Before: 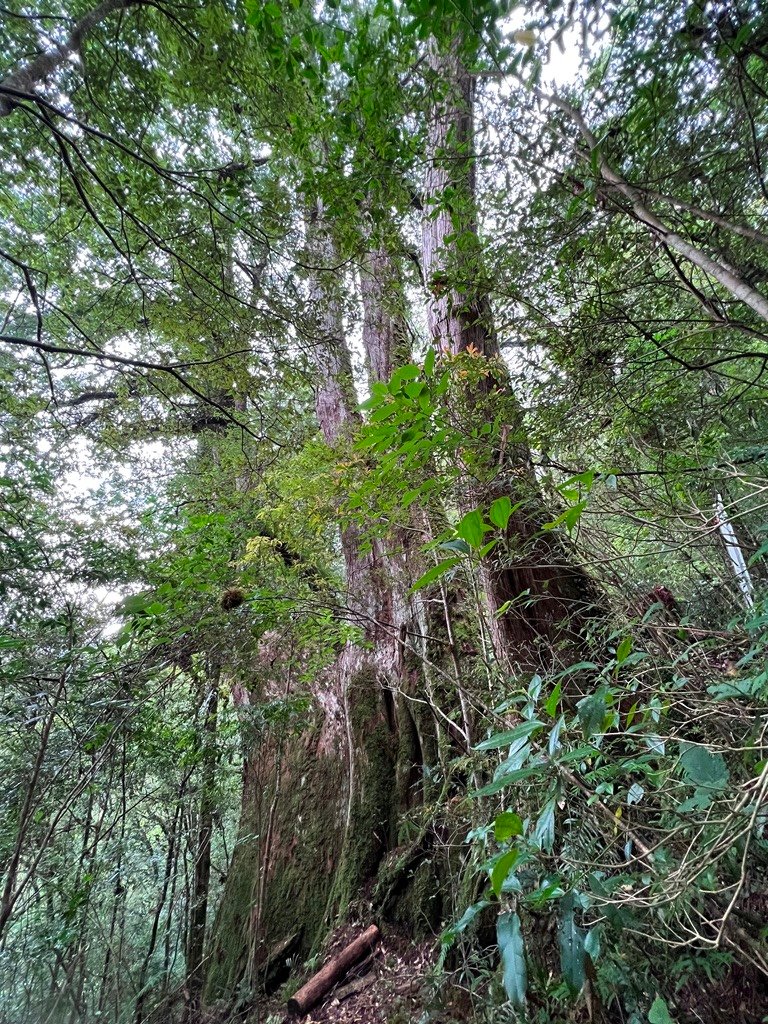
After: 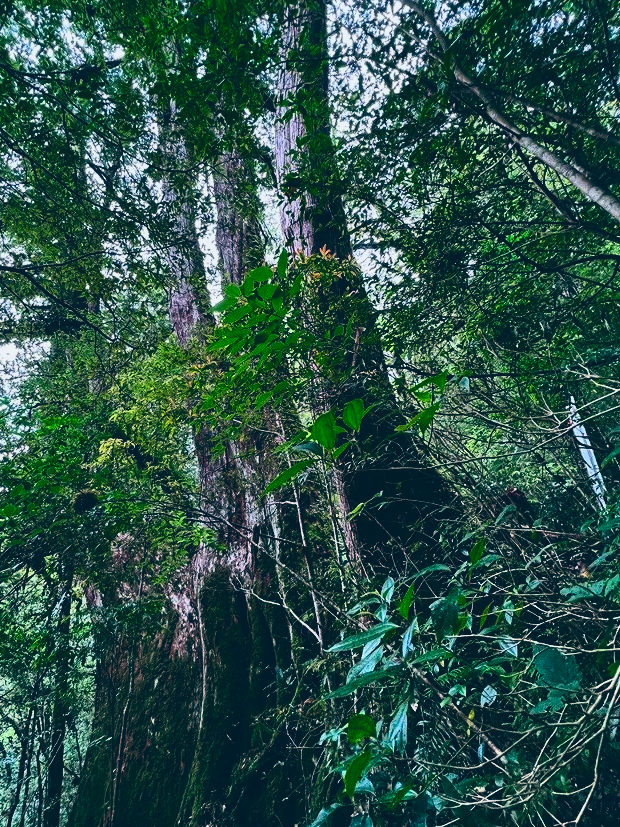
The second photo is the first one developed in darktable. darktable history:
color balance rgb: linear chroma grading › shadows -3%, linear chroma grading › highlights -4%
exposure: black level correction 0, exposure -0.766 EV, compensate highlight preservation false
crop: left 19.159%, top 9.58%, bottom 9.58%
contrast brightness saturation: contrast 0.4, brightness 0.1, saturation 0.21
color balance: lift [1.016, 0.983, 1, 1.017], gamma [0.958, 1, 1, 1], gain [0.981, 1.007, 0.993, 1.002], input saturation 118.26%, contrast 13.43%, contrast fulcrum 21.62%, output saturation 82.76%
color zones: curves: ch0 [(0, 0.613) (0.01, 0.613) (0.245, 0.448) (0.498, 0.529) (0.642, 0.665) (0.879, 0.777) (0.99, 0.613)]; ch1 [(0, 0) (0.143, 0) (0.286, 0) (0.429, 0) (0.571, 0) (0.714, 0) (0.857, 0)], mix -121.96%
